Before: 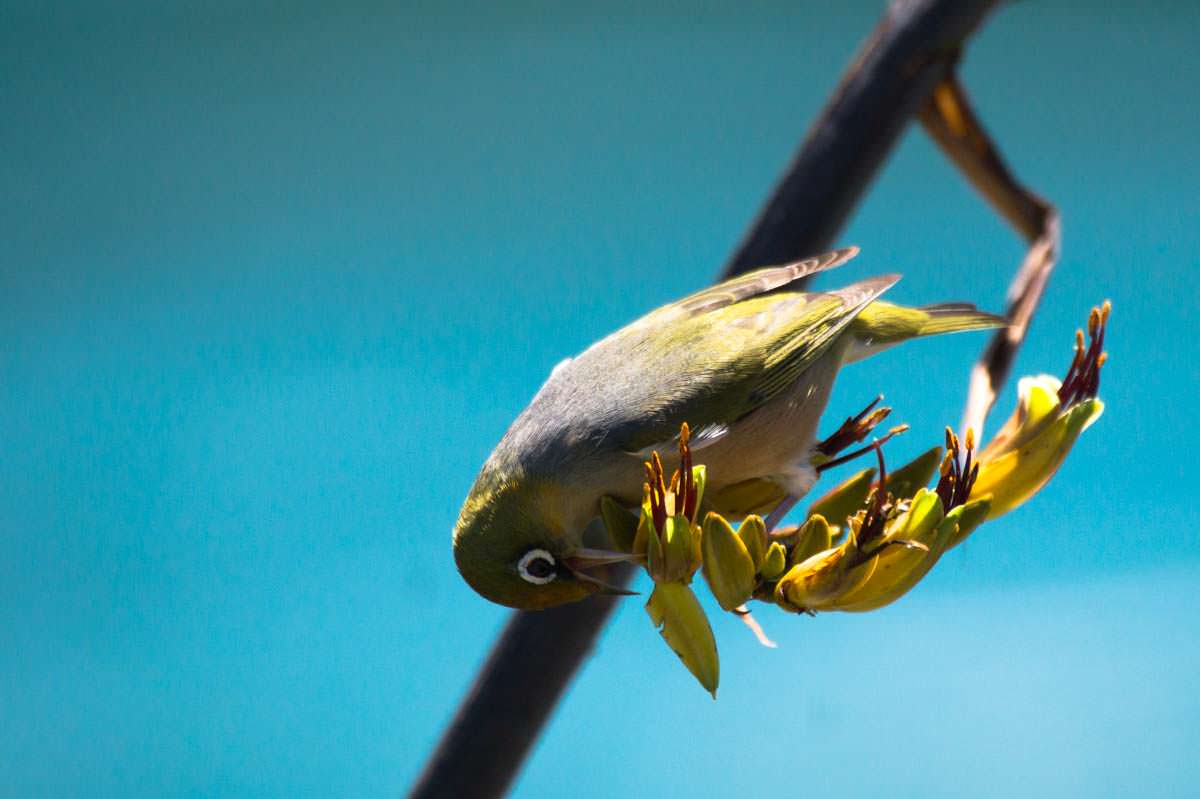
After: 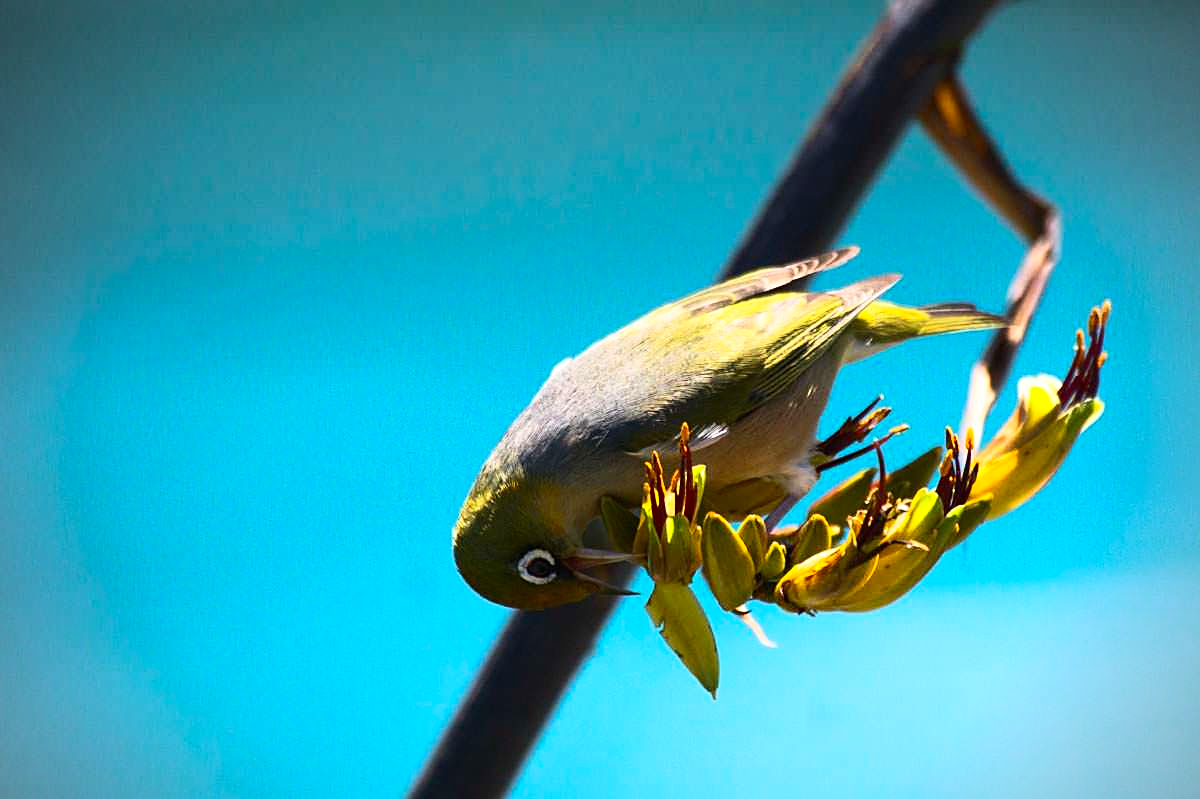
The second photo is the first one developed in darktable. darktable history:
sharpen: on, module defaults
contrast brightness saturation: contrast 0.228, brightness 0.099, saturation 0.293
vignetting: on, module defaults
